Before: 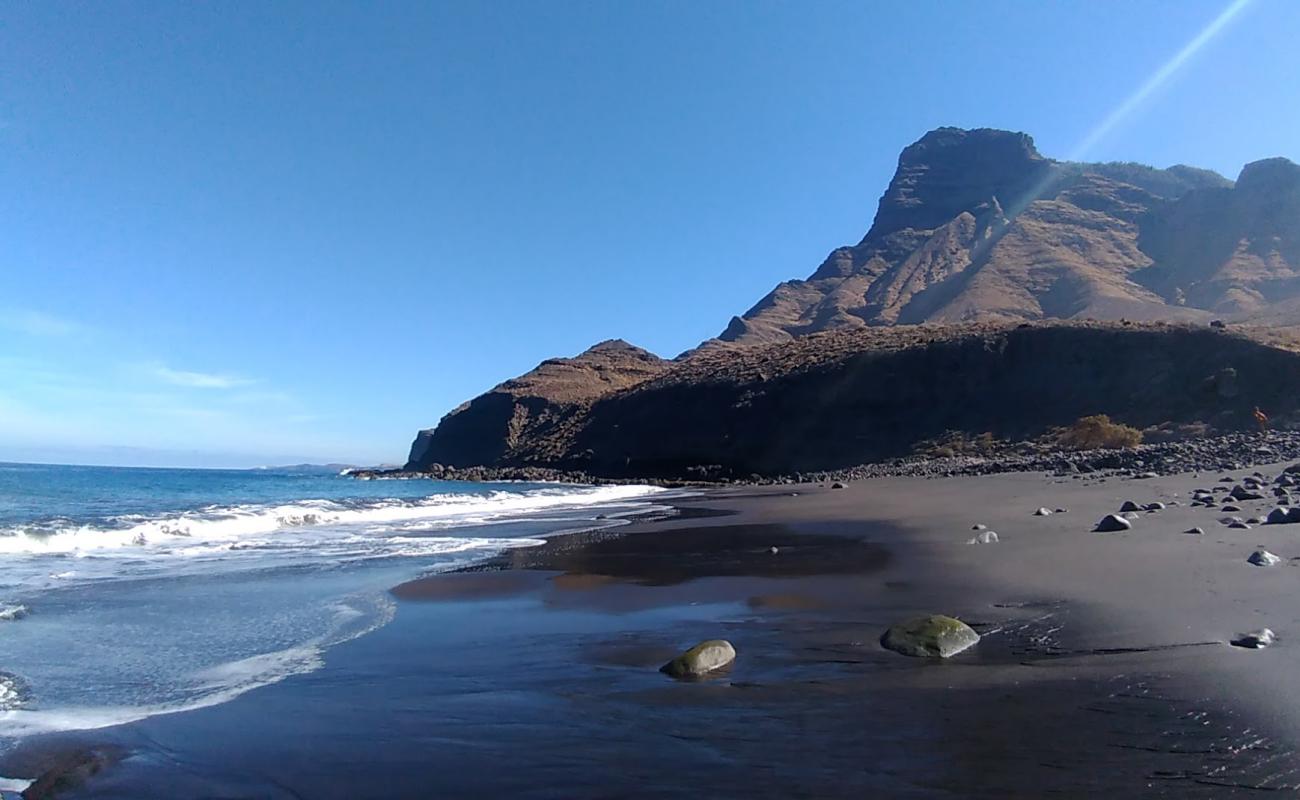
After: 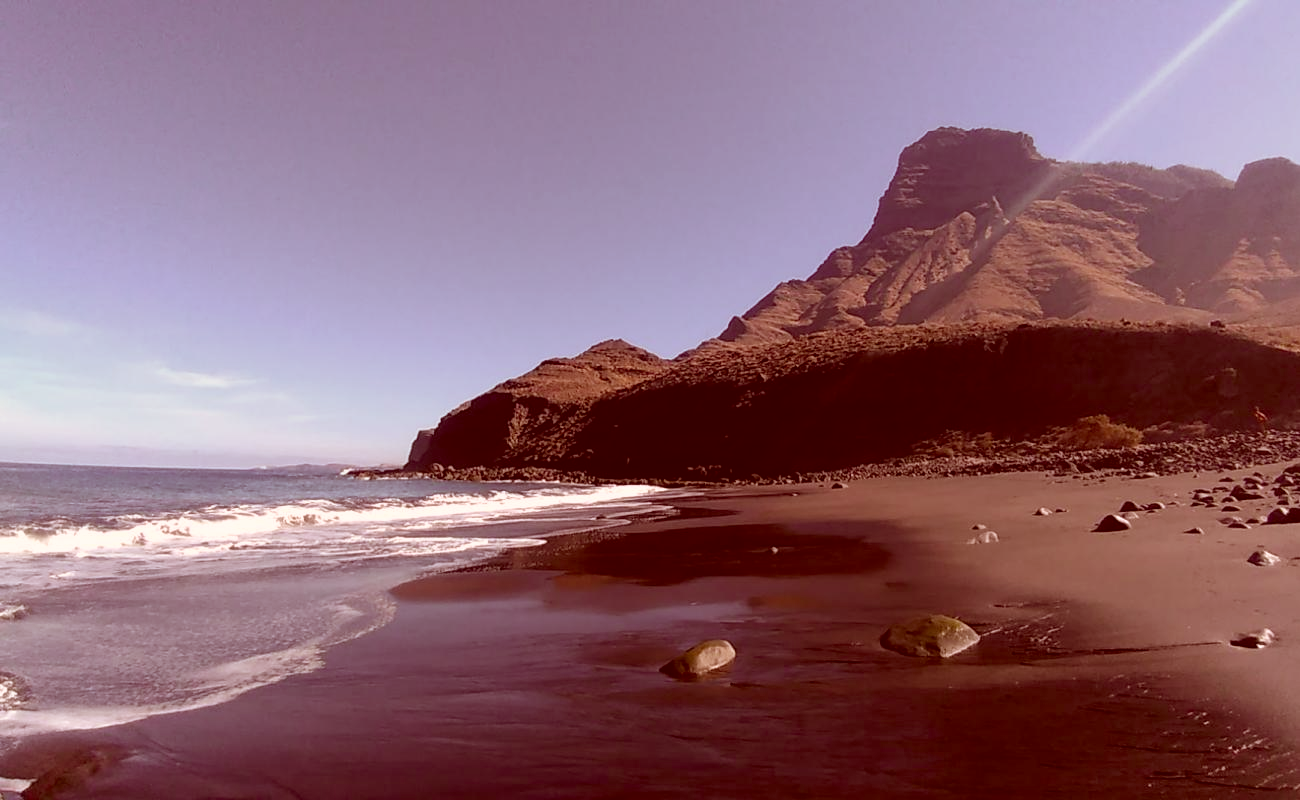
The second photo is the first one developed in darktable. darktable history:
color correction: highlights a* 9.34, highlights b* 8.5, shadows a* 39.84, shadows b* 39.42, saturation 0.823
exposure: black level correction 0.001, compensate highlight preservation false
